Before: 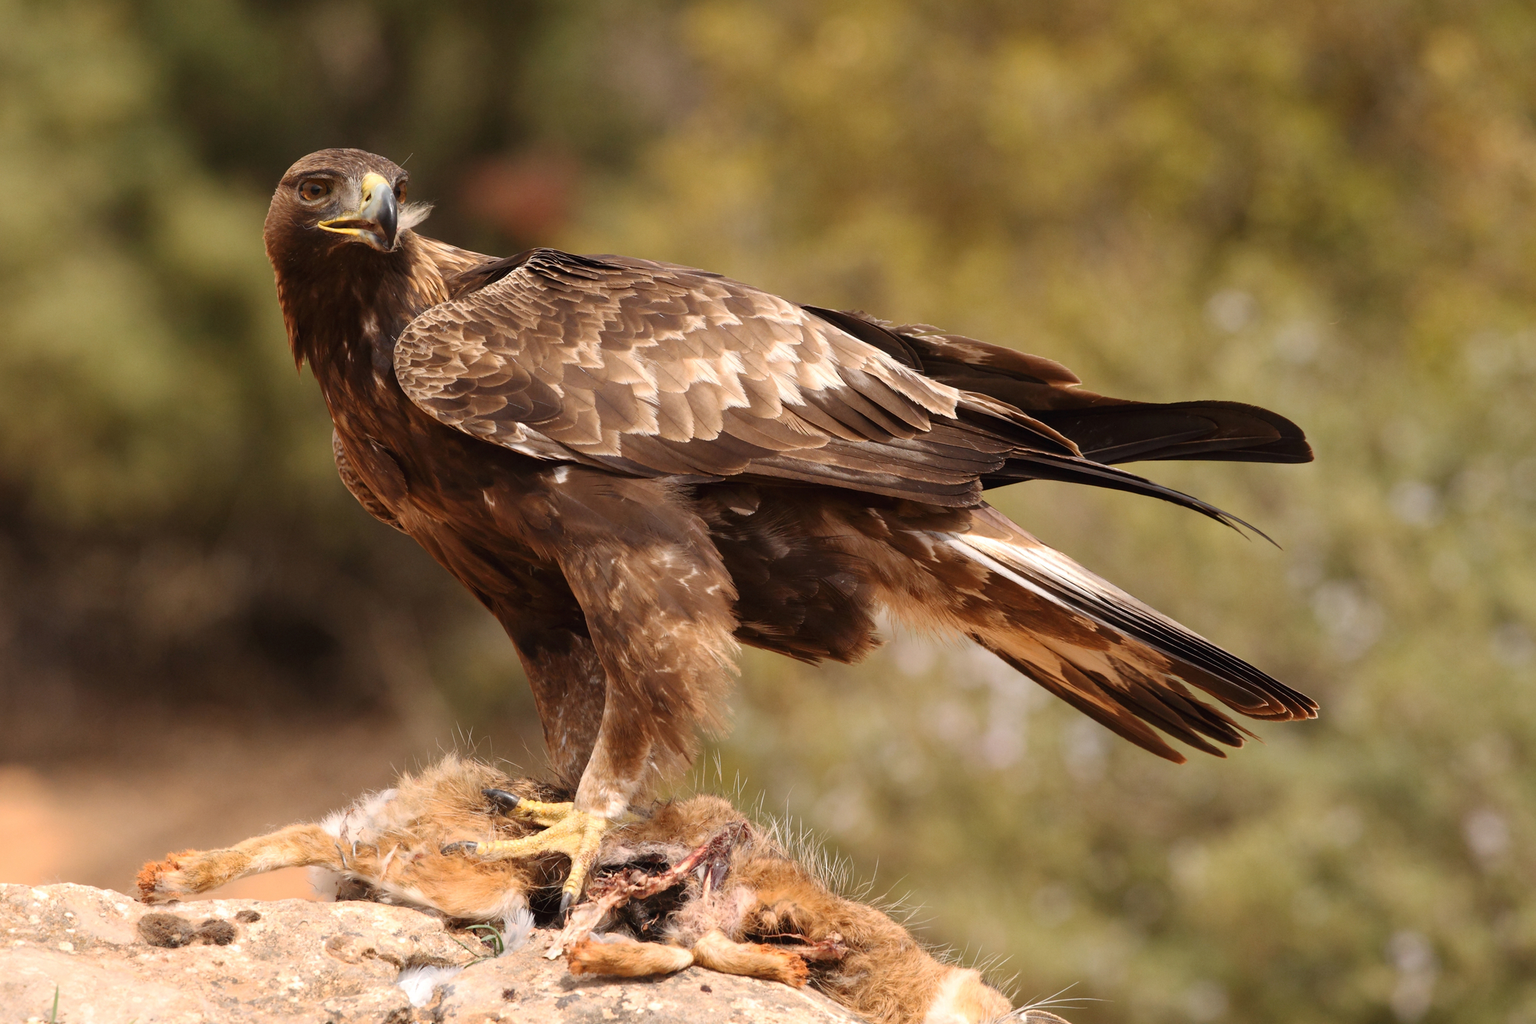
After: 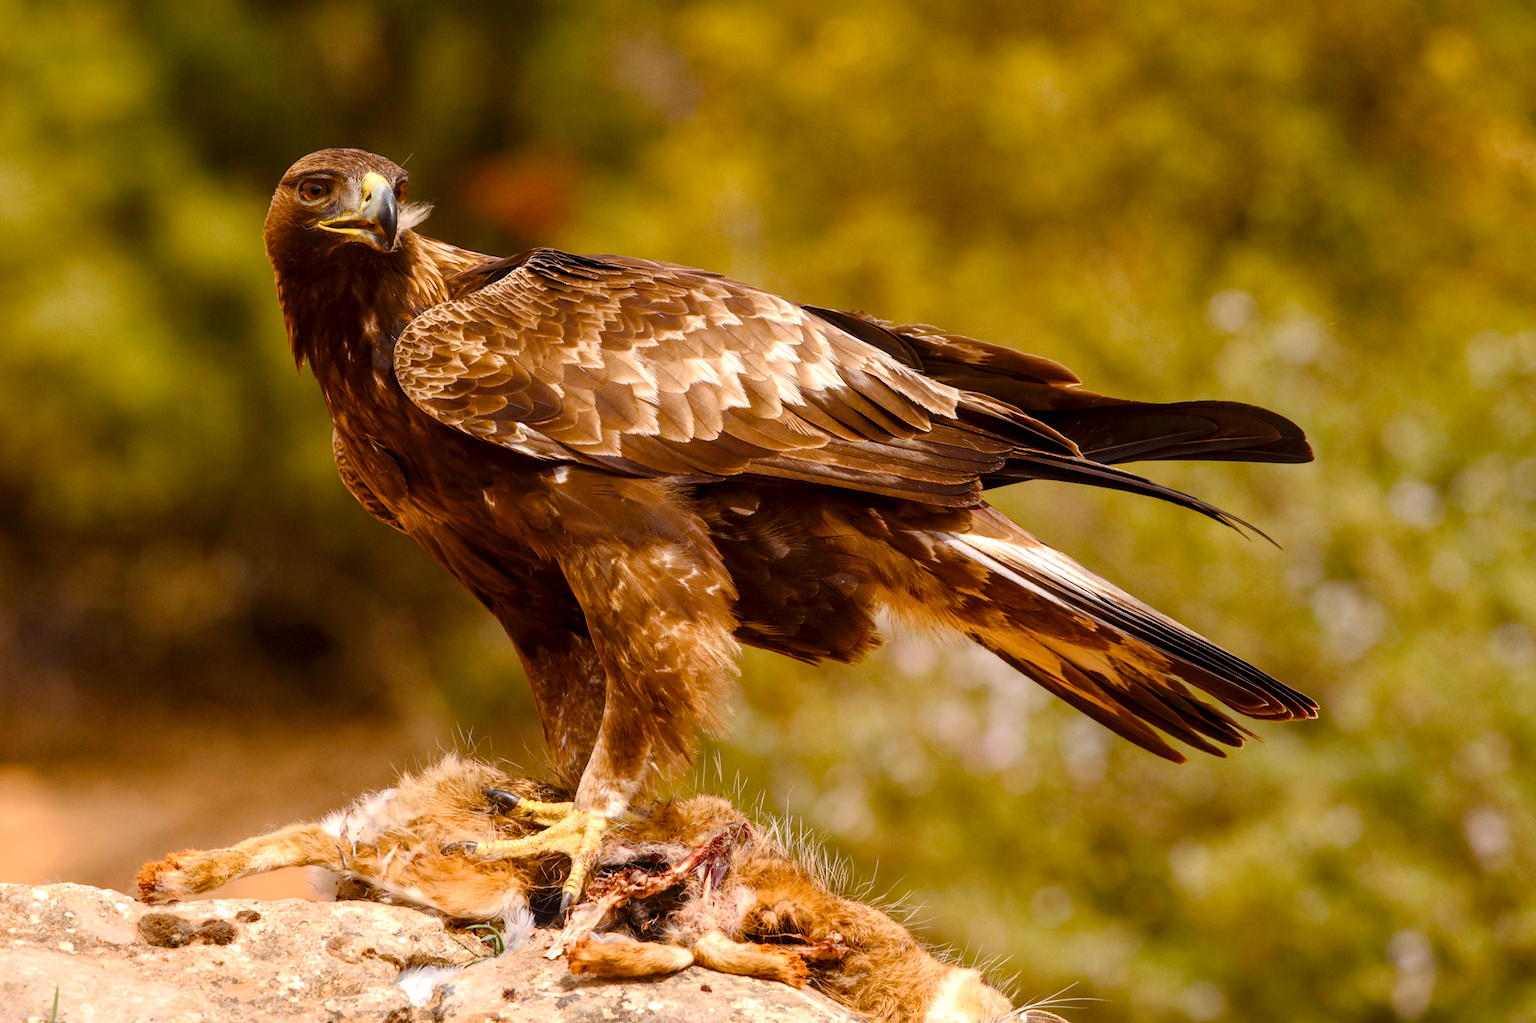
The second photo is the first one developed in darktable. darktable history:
local contrast: detail 130%
color balance rgb: power › chroma 0.288%, power › hue 24.44°, highlights gain › chroma 0.27%, highlights gain › hue 331.79°, linear chroma grading › global chroma -1.193%, perceptual saturation grading › global saturation 54.593%, perceptual saturation grading › highlights -50.256%, perceptual saturation grading › mid-tones 40.518%, perceptual saturation grading › shadows 30.412%, global vibrance 20%
